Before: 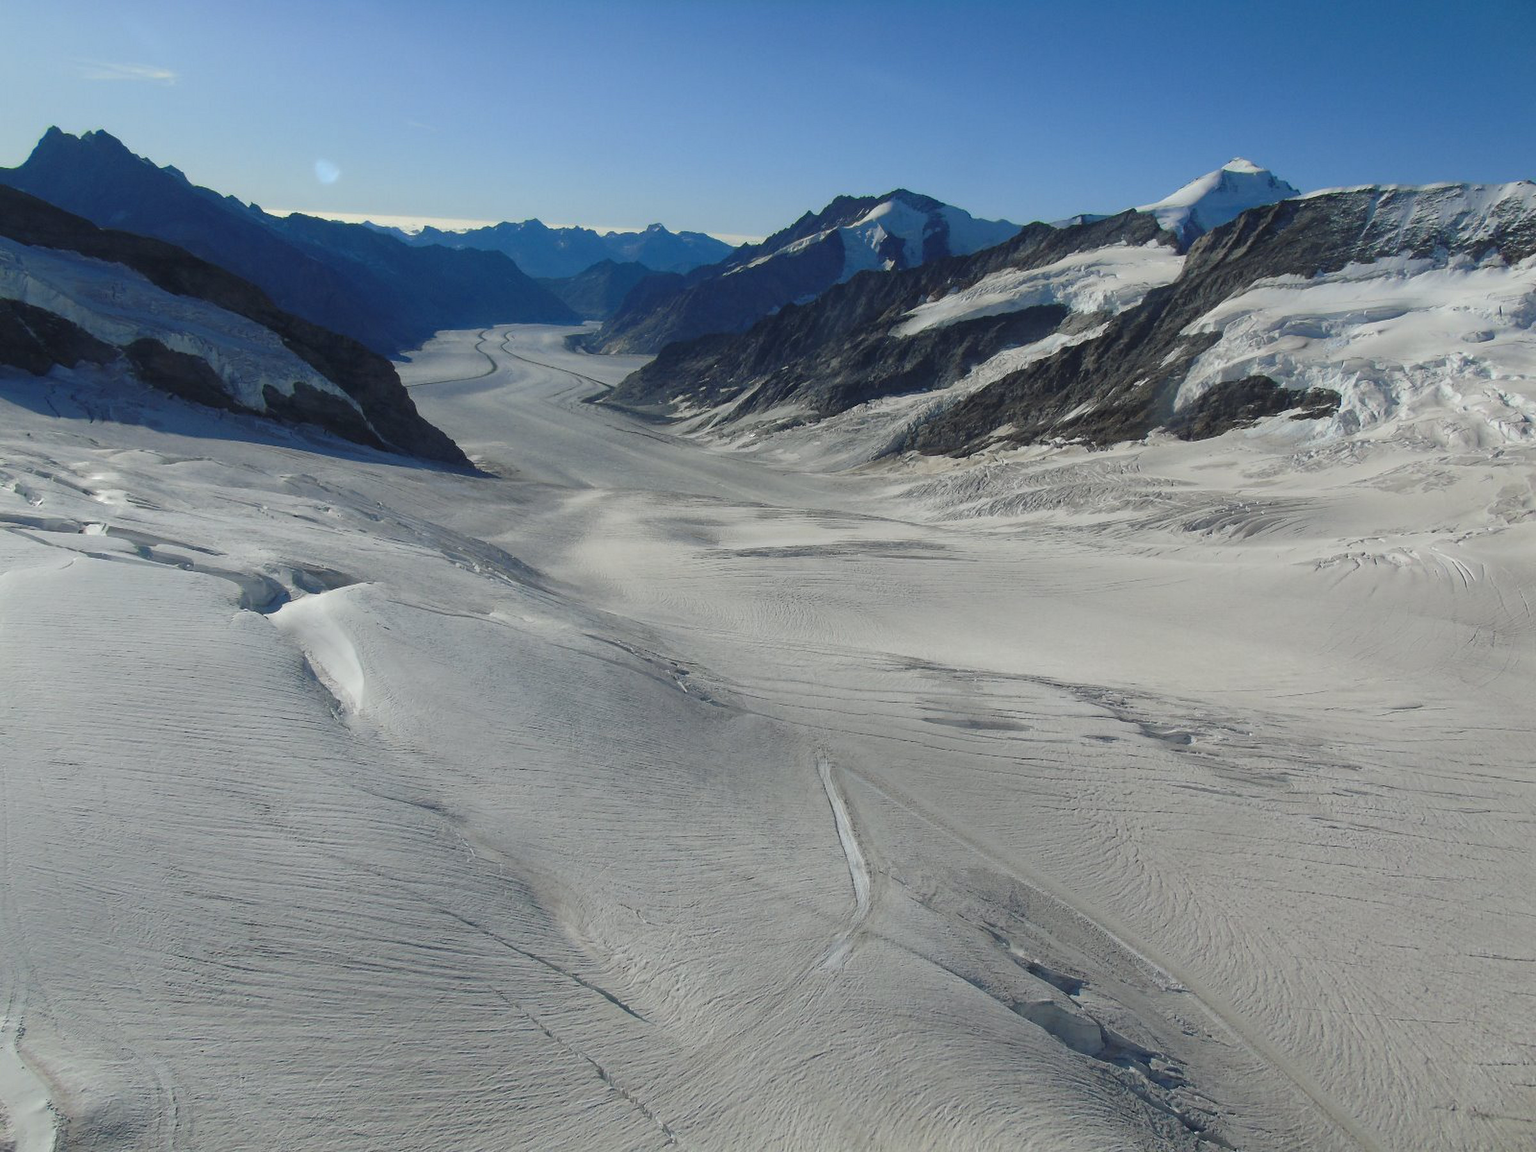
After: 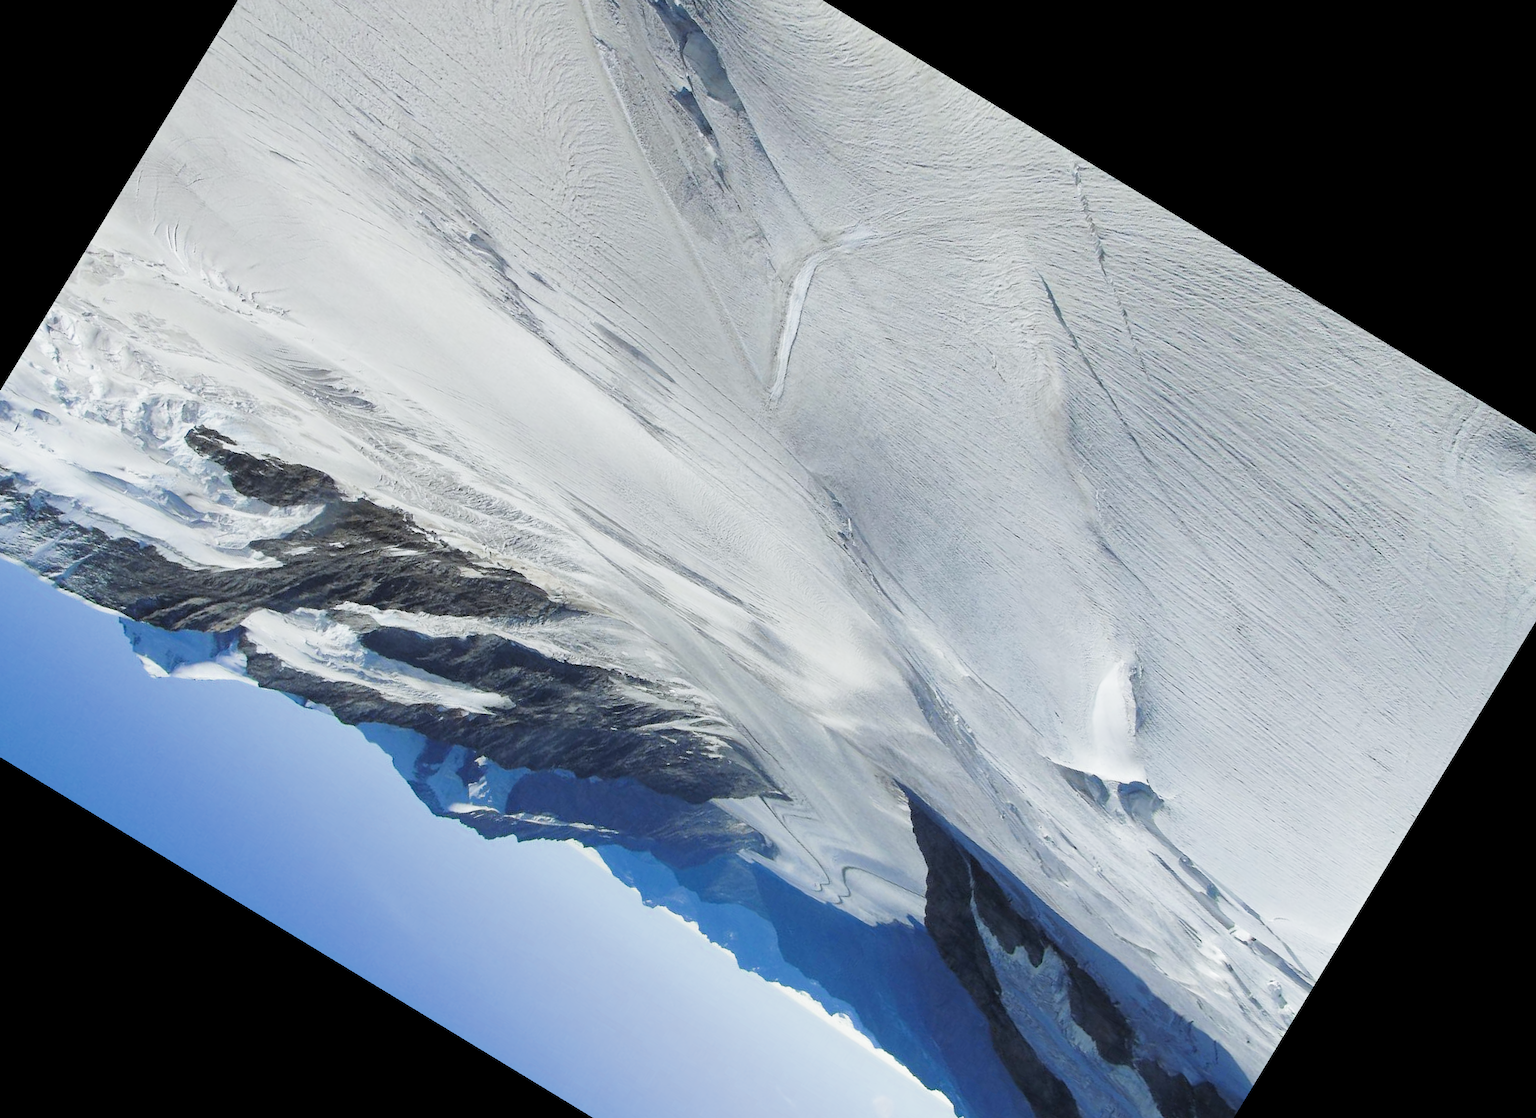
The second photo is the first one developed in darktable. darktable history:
filmic rgb: middle gray luminance 9.23%, black relative exposure -10.55 EV, white relative exposure 3.45 EV, threshold 6 EV, target black luminance 0%, hardness 5.98, latitude 59.69%, contrast 1.087, highlights saturation mix 5%, shadows ↔ highlights balance 29.23%, add noise in highlights 0, color science v3 (2019), use custom middle-gray values true, iterations of high-quality reconstruction 0, contrast in highlights soft, enable highlight reconstruction true
white balance: red 0.976, blue 1.04
crop and rotate: angle 148.68°, left 9.111%, top 15.603%, right 4.588%, bottom 17.041%
